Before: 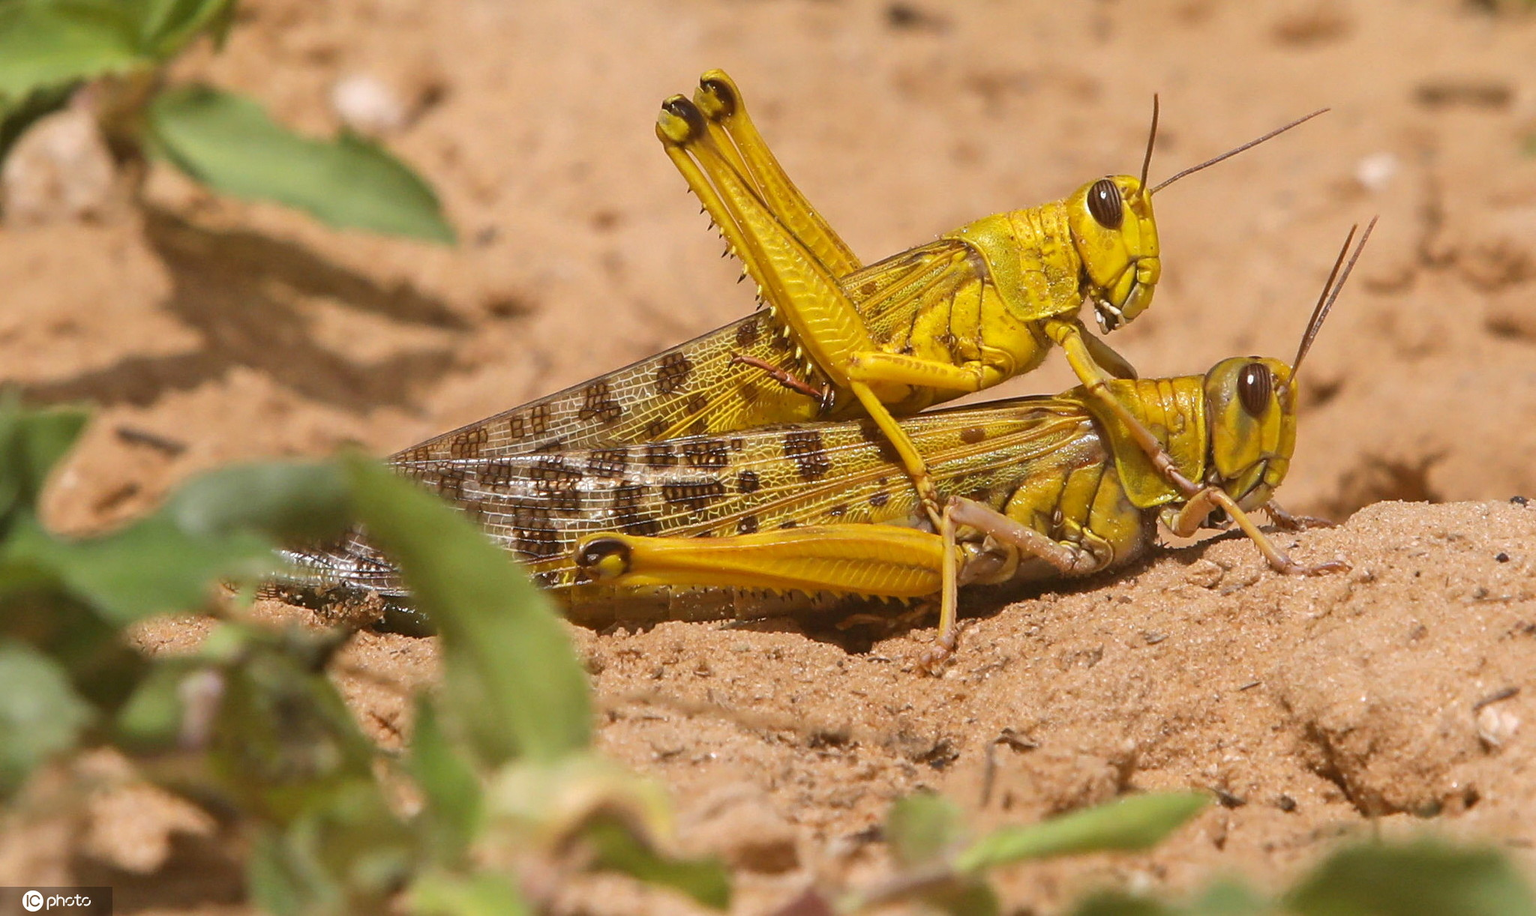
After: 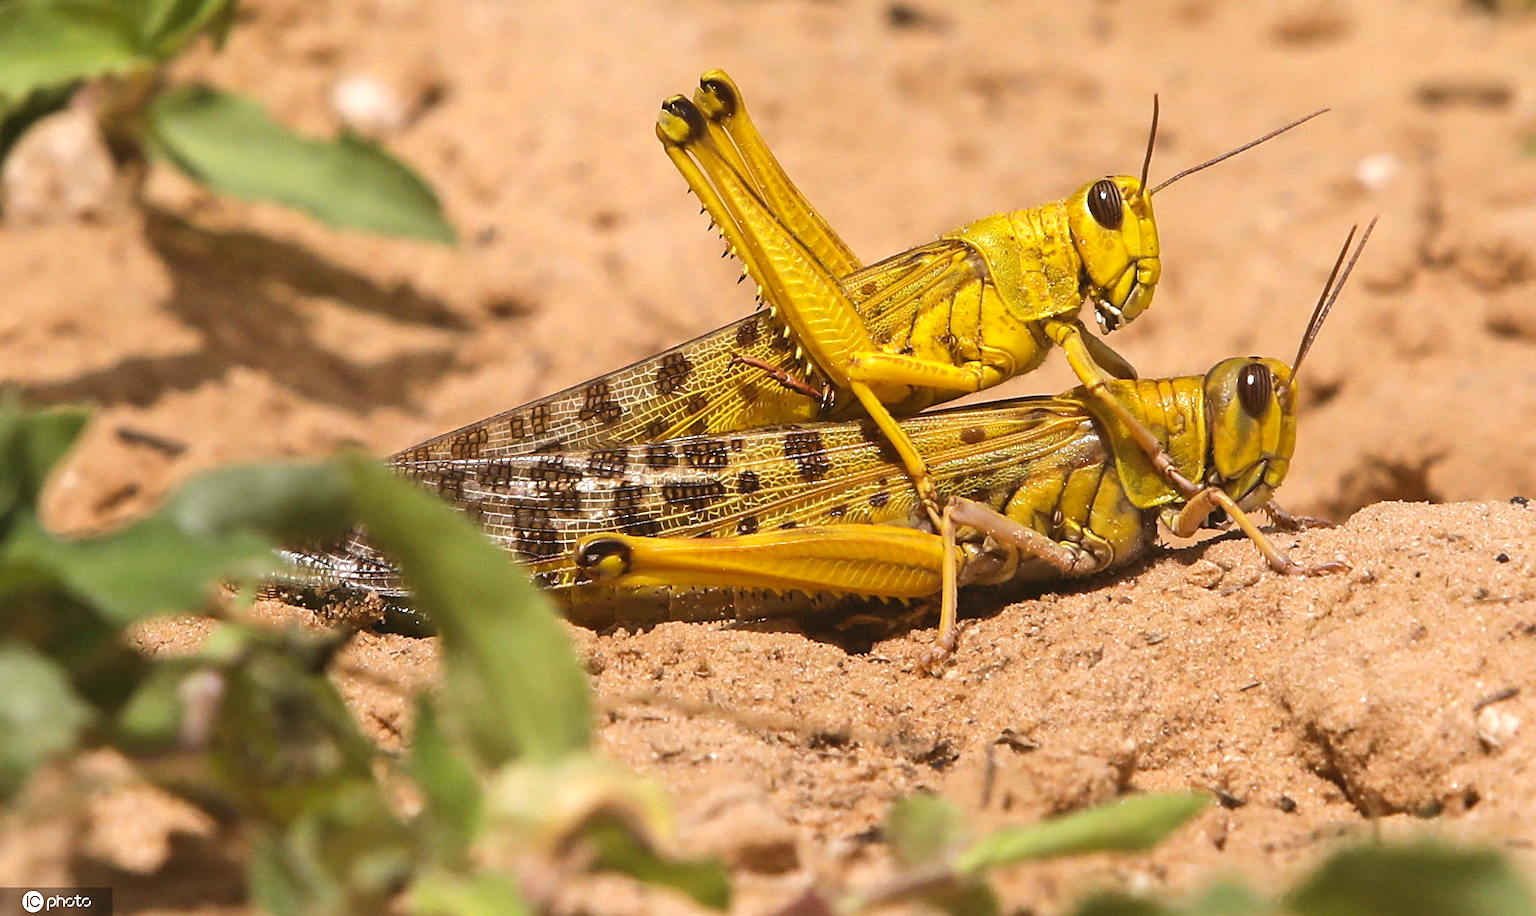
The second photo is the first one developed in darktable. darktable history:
tone equalizer: -8 EV -0.417 EV, -7 EV -0.389 EV, -6 EV -0.333 EV, -5 EV -0.222 EV, -3 EV 0.222 EV, -2 EV 0.333 EV, -1 EV 0.389 EV, +0 EV 0.417 EV, edges refinement/feathering 500, mask exposure compensation -1.57 EV, preserve details no
sharpen: amount 0.2
color balance: lift [1, 0.998, 1.001, 1.002], gamma [1, 1.02, 1, 0.98], gain [1, 1.02, 1.003, 0.98]
